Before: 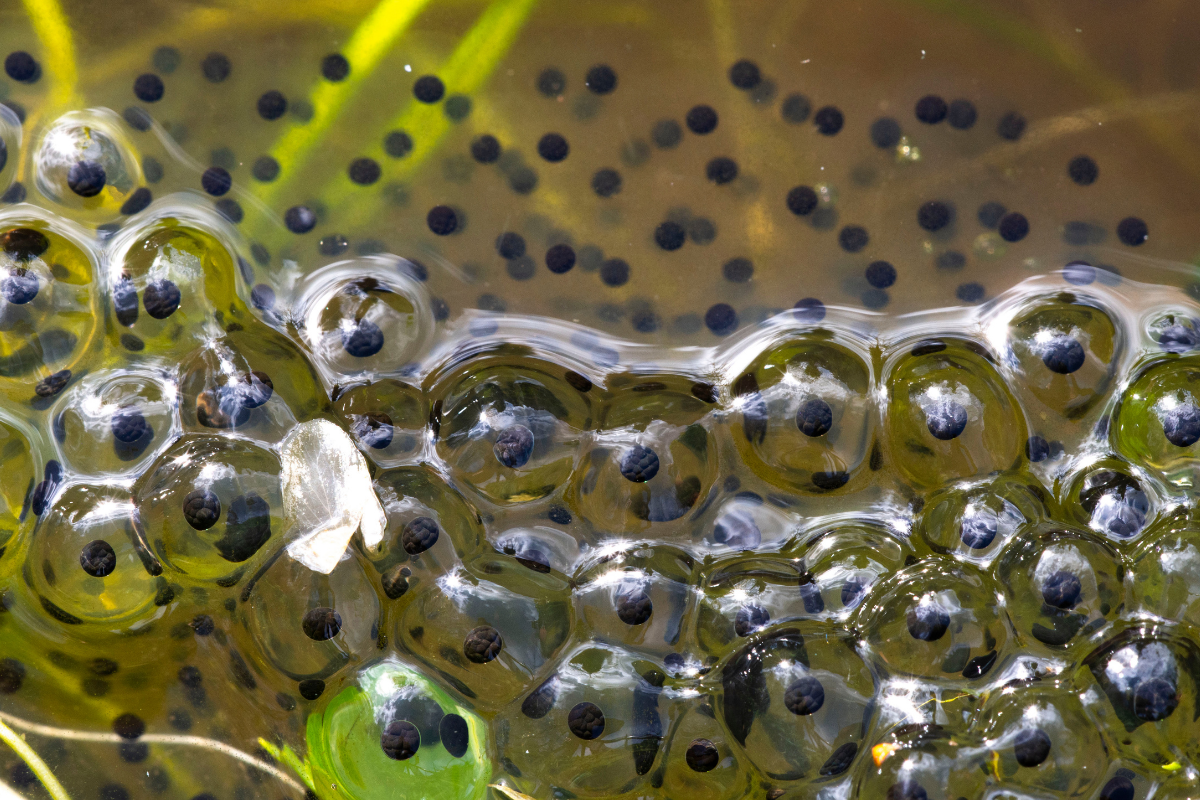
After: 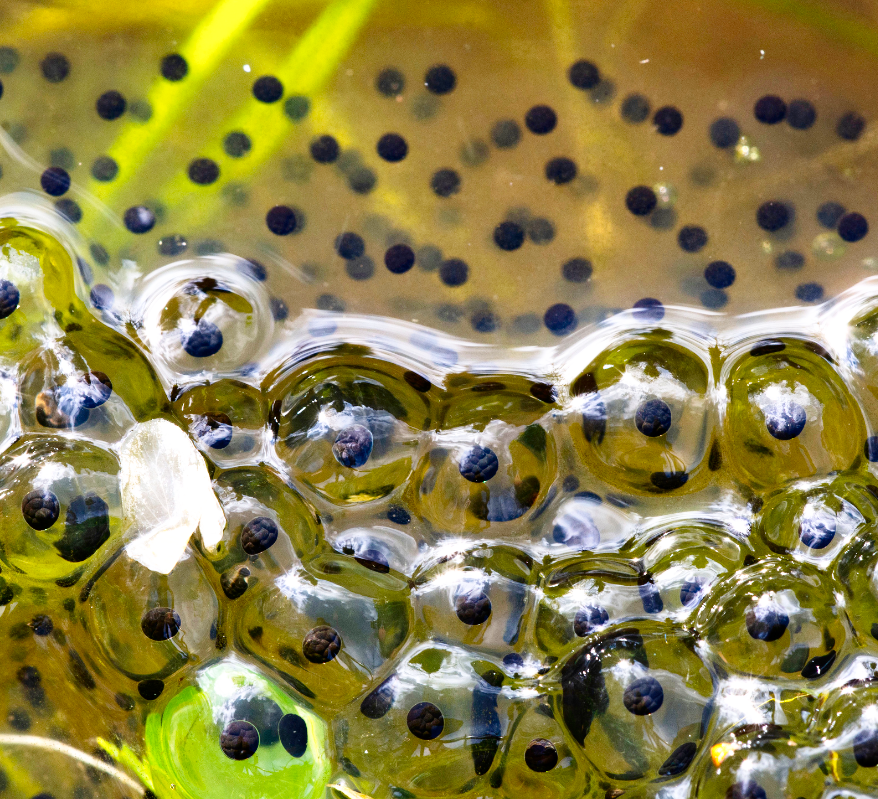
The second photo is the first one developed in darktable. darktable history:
contrast brightness saturation: contrast 0.13, brightness -0.05, saturation 0.16
base curve: curves: ch0 [(0, 0) (0.008, 0.007) (0.022, 0.029) (0.048, 0.089) (0.092, 0.197) (0.191, 0.399) (0.275, 0.534) (0.357, 0.65) (0.477, 0.78) (0.542, 0.833) (0.799, 0.973) (1, 1)], preserve colors none
crop: left 13.443%, right 13.31%
